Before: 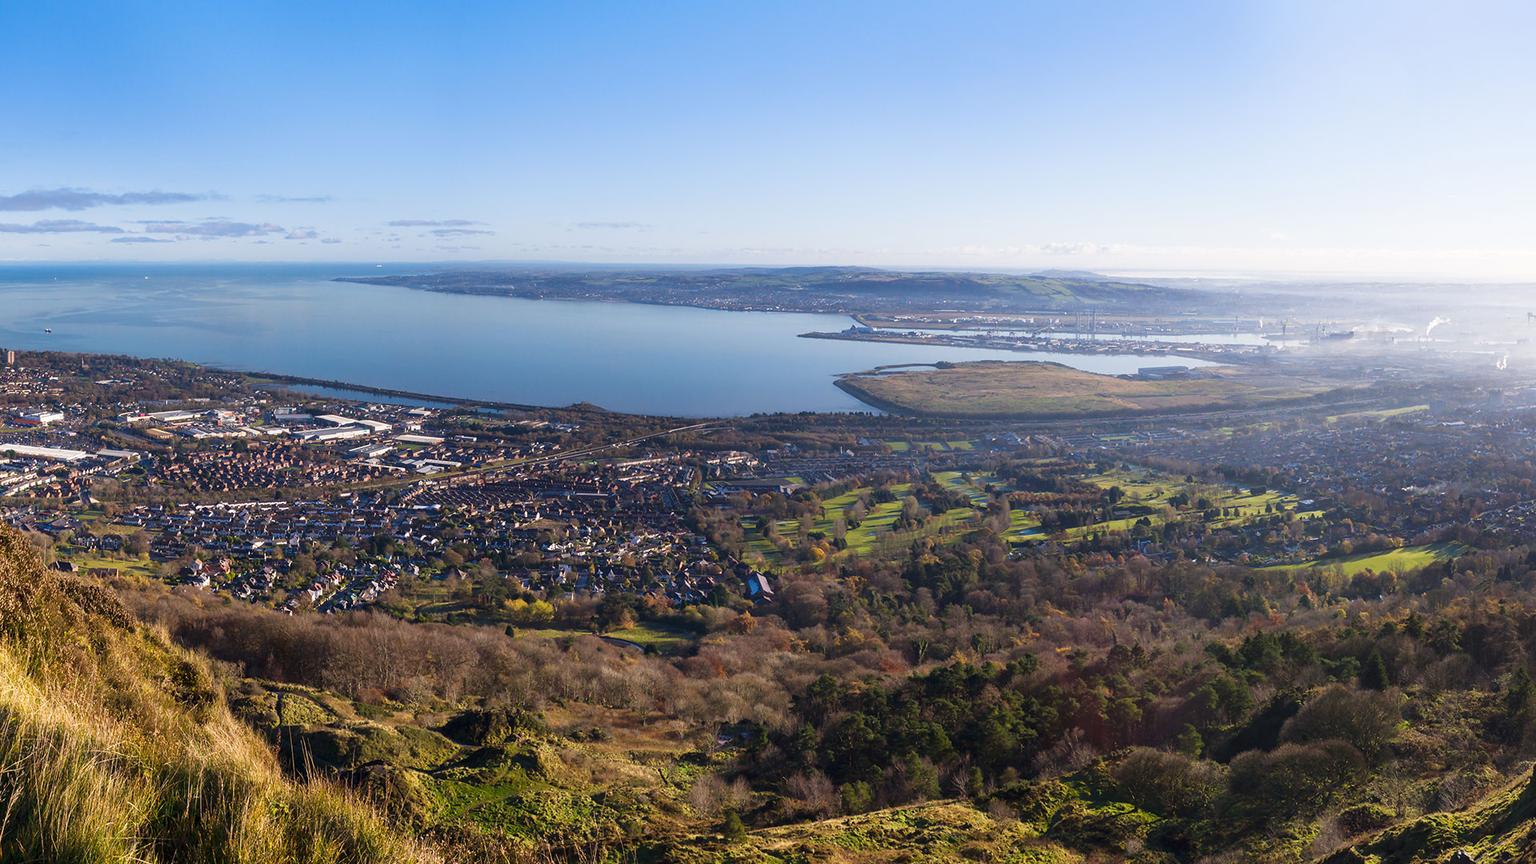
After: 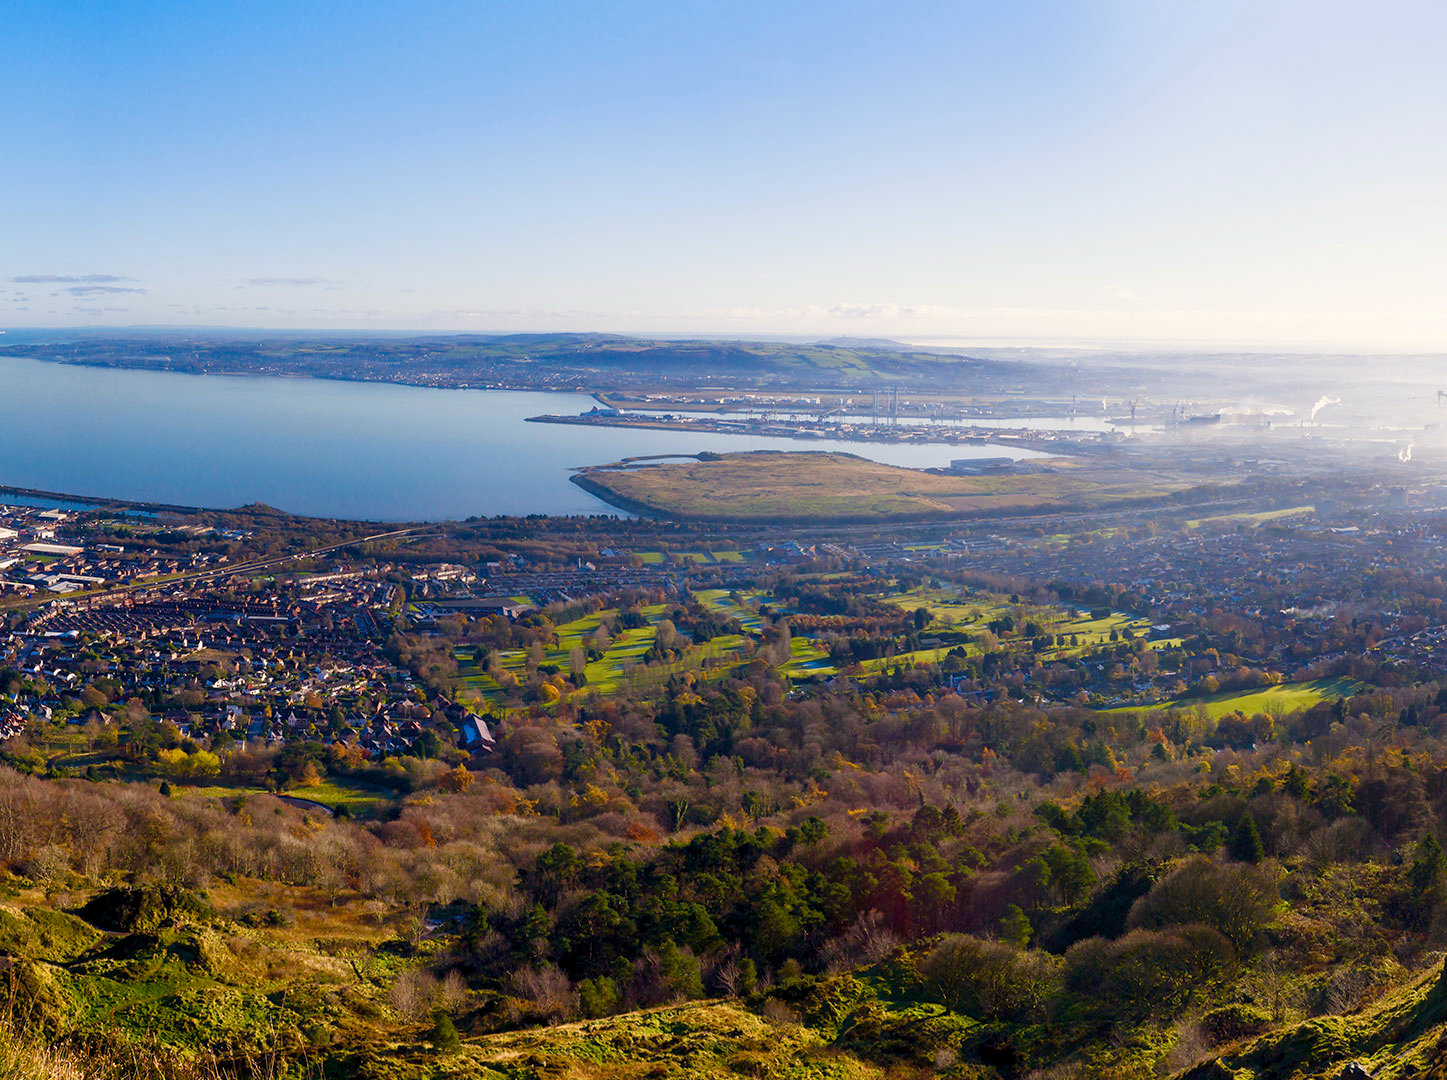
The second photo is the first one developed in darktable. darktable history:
color balance rgb: shadows lift › chroma 1%, shadows lift › hue 240.84°, highlights gain › chroma 2%, highlights gain › hue 73.2°, global offset › luminance -0.5%, perceptual saturation grading › global saturation 20%, perceptual saturation grading › highlights -25%, perceptual saturation grading › shadows 50%, global vibrance 15%
crop and rotate: left 24.6%
